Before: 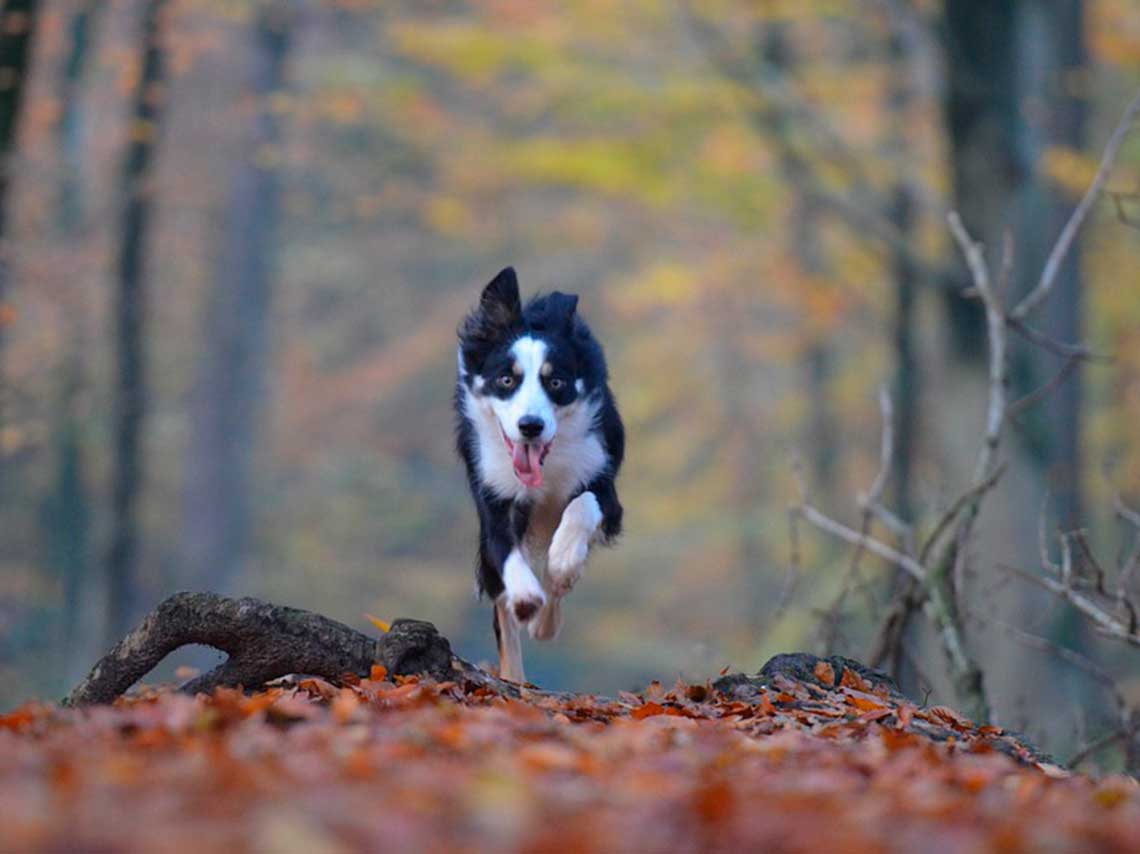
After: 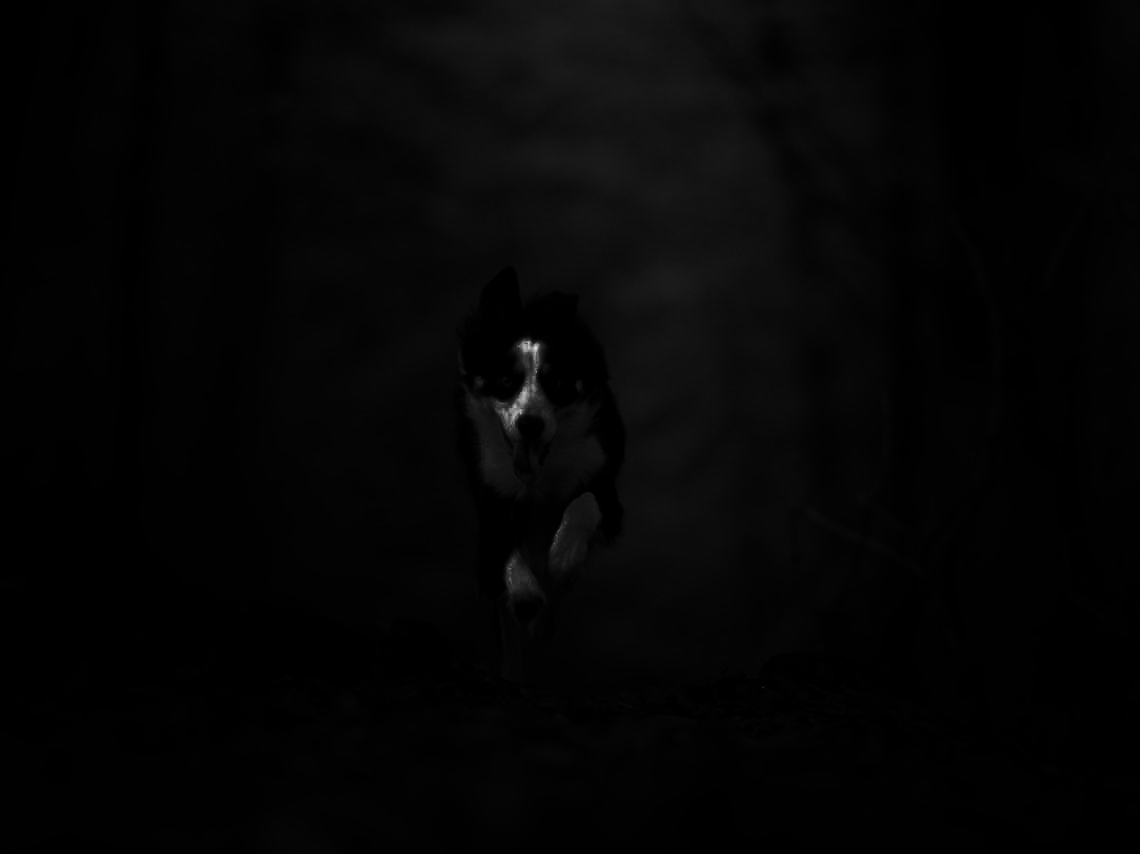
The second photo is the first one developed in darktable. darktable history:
shadows and highlights: shadows -88.03, highlights -35.45, shadows color adjustment 99.15%, highlights color adjustment 0%, soften with gaussian
white balance: red 1.004, blue 1.024
contrast brightness saturation: contrast 0.02, brightness -1, saturation -1
